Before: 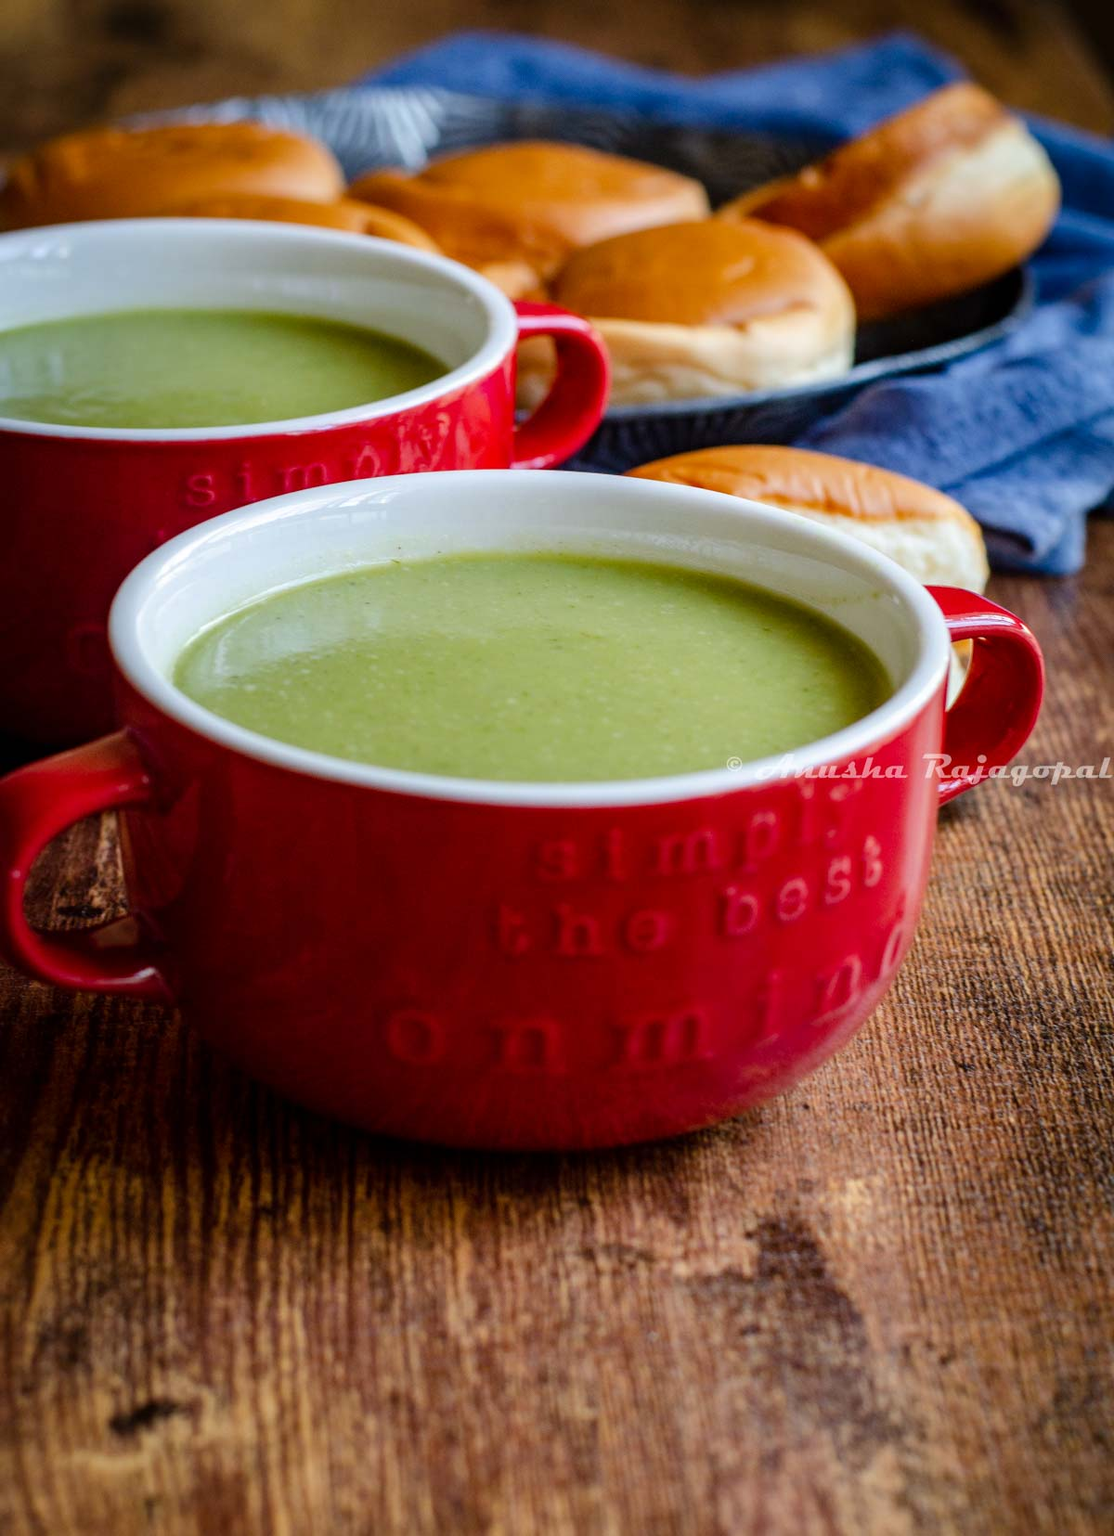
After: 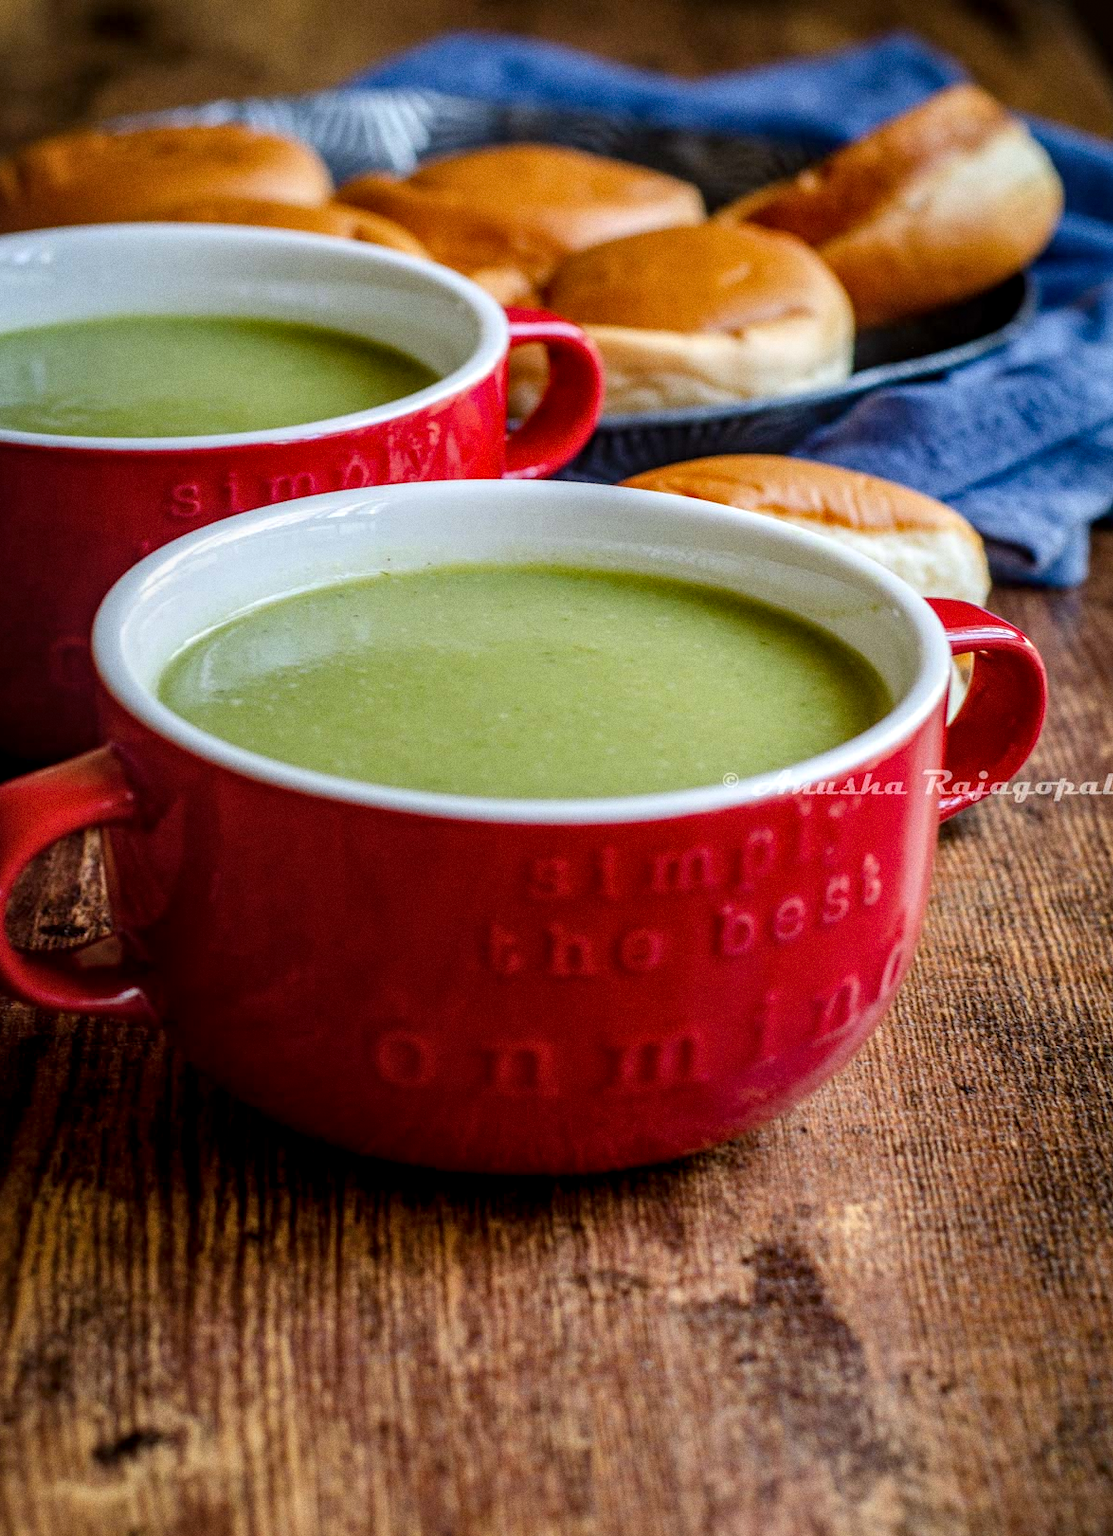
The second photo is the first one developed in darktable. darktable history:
crop: left 1.743%, right 0.268%, bottom 2.011%
grain: coarseness 0.09 ISO
local contrast: on, module defaults
